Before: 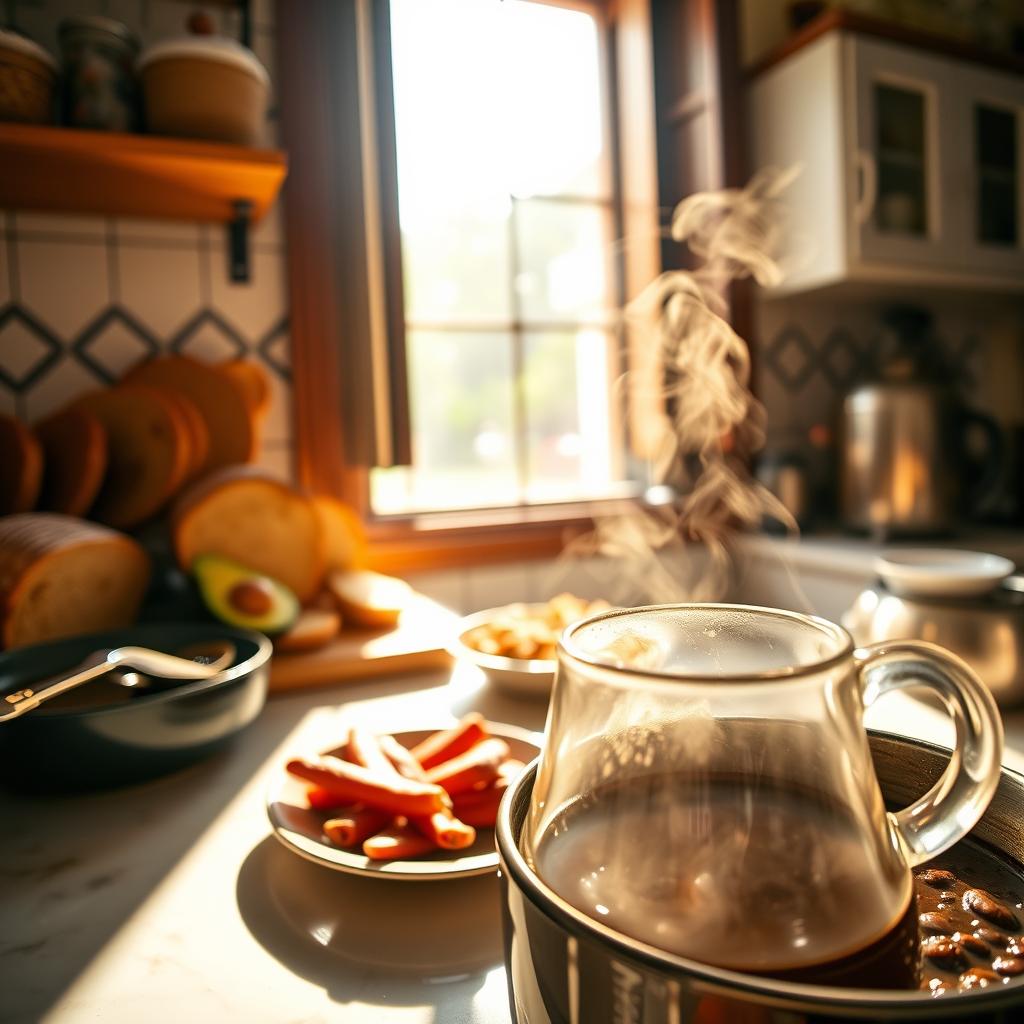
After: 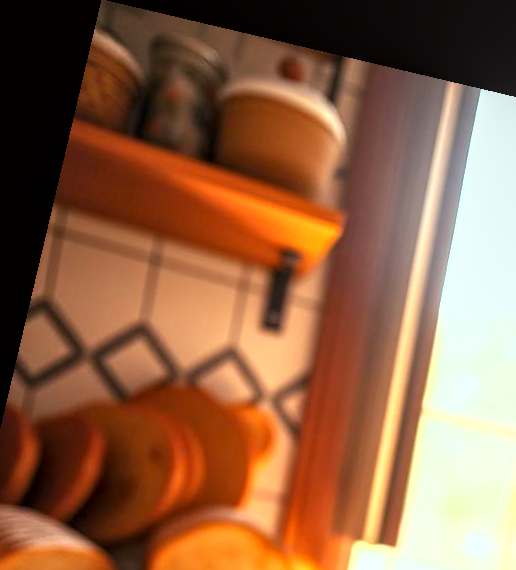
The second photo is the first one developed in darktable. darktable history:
exposure: black level correction 0, exposure 1.1 EV, compensate exposure bias true, compensate highlight preservation false
shadows and highlights: radius 125.46, shadows 21.19, highlights -21.19, low approximation 0.01
sharpen: radius 2.883, amount 0.868, threshold 47.523
crop and rotate: left 10.817%, top 0.062%, right 47.194%, bottom 53.626%
rotate and perspective: rotation 13.27°, automatic cropping off
local contrast: on, module defaults
rgb levels: mode RGB, independent channels, levels [[0, 0.474, 1], [0, 0.5, 1], [0, 0.5, 1]]
